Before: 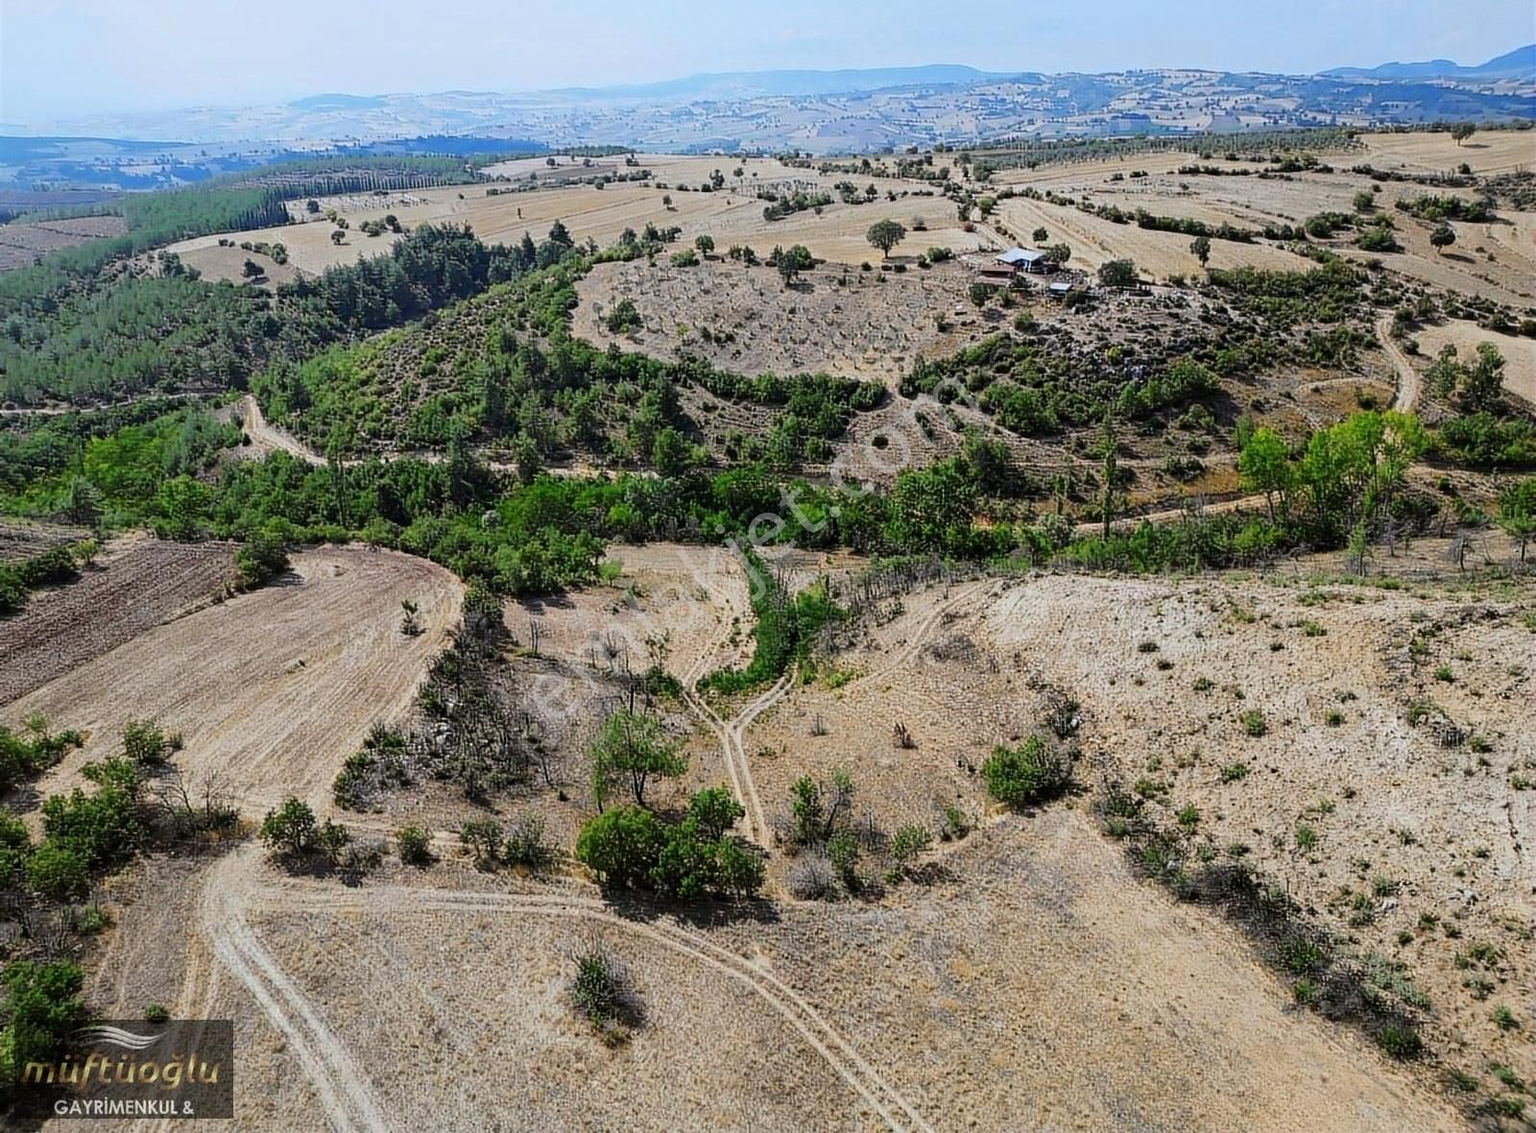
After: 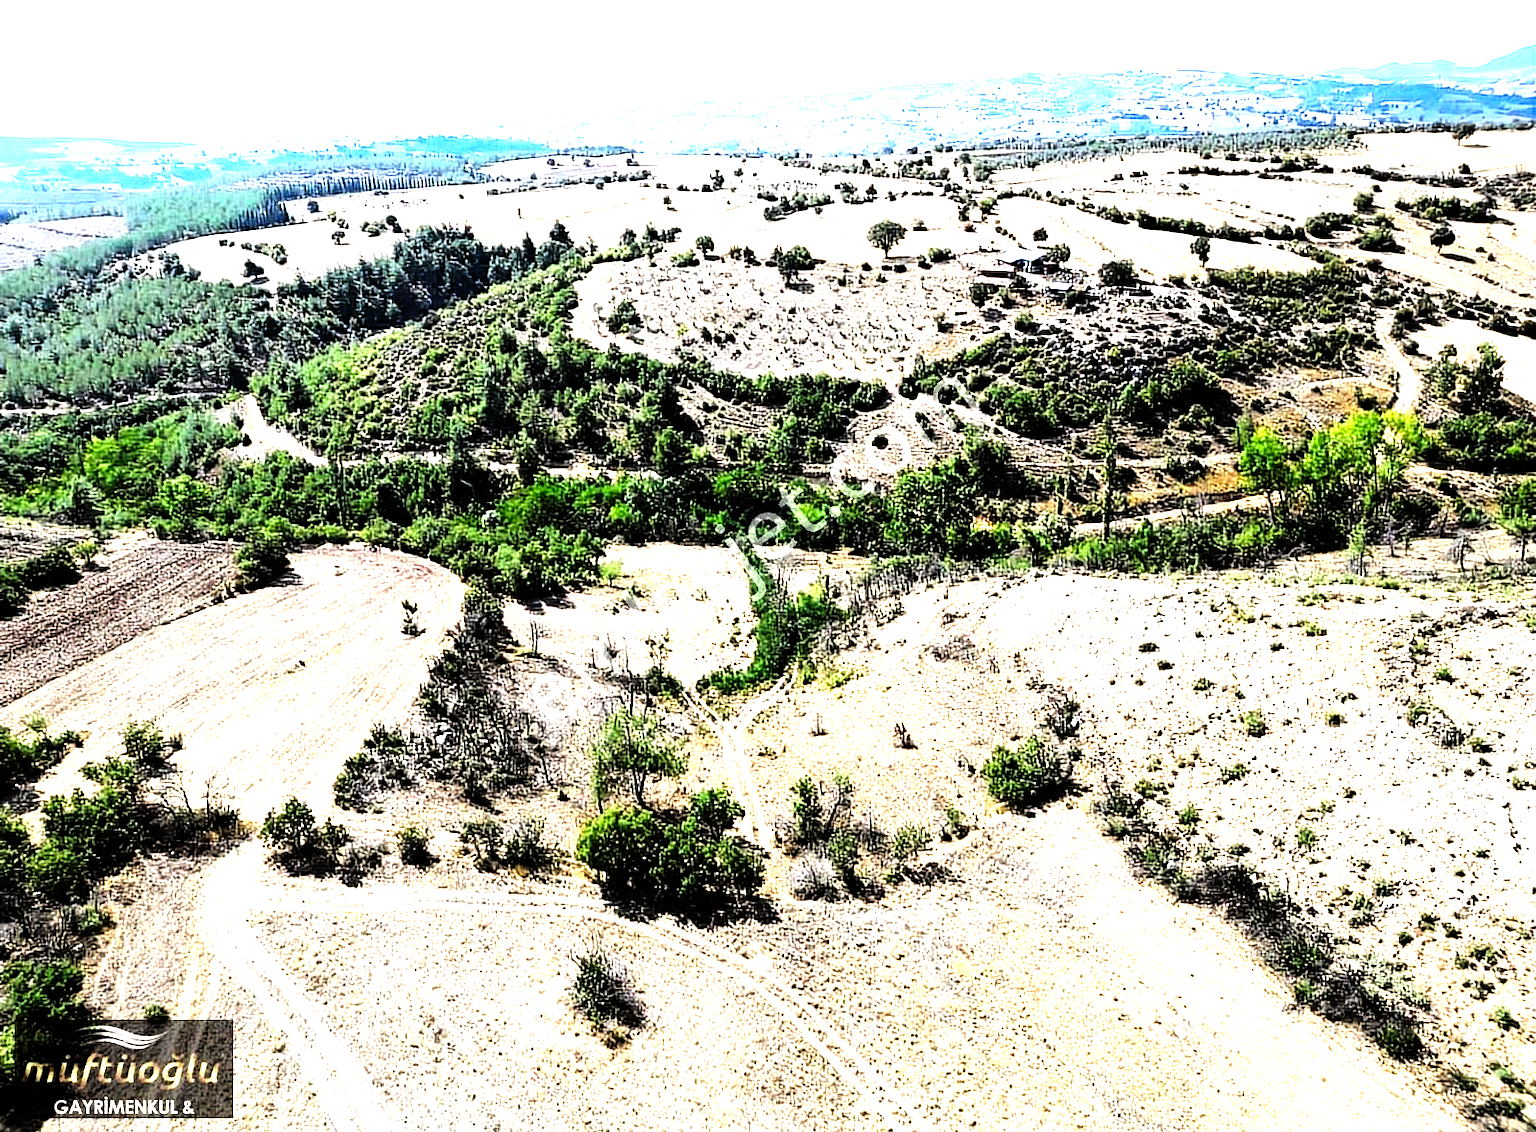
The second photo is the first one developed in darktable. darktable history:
filmic rgb: black relative exposure -5 EV, hardness 2.88, contrast 1.3, highlights saturation mix -30%
levels: levels [0, 0.281, 0.562]
color balance rgb: on, module defaults
